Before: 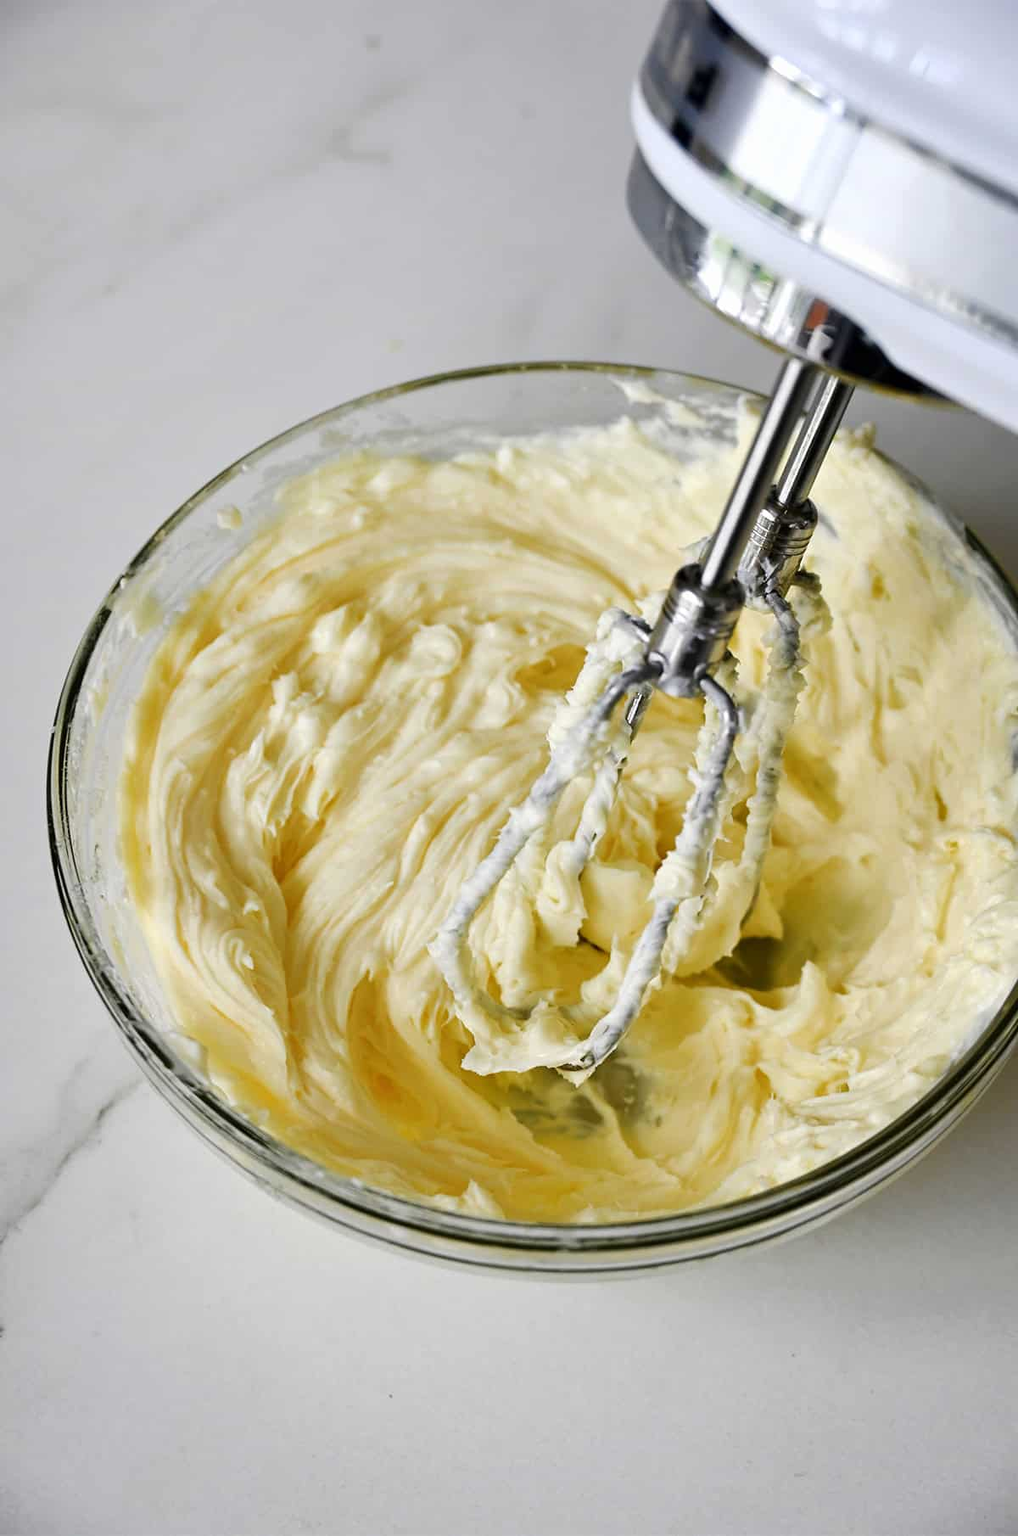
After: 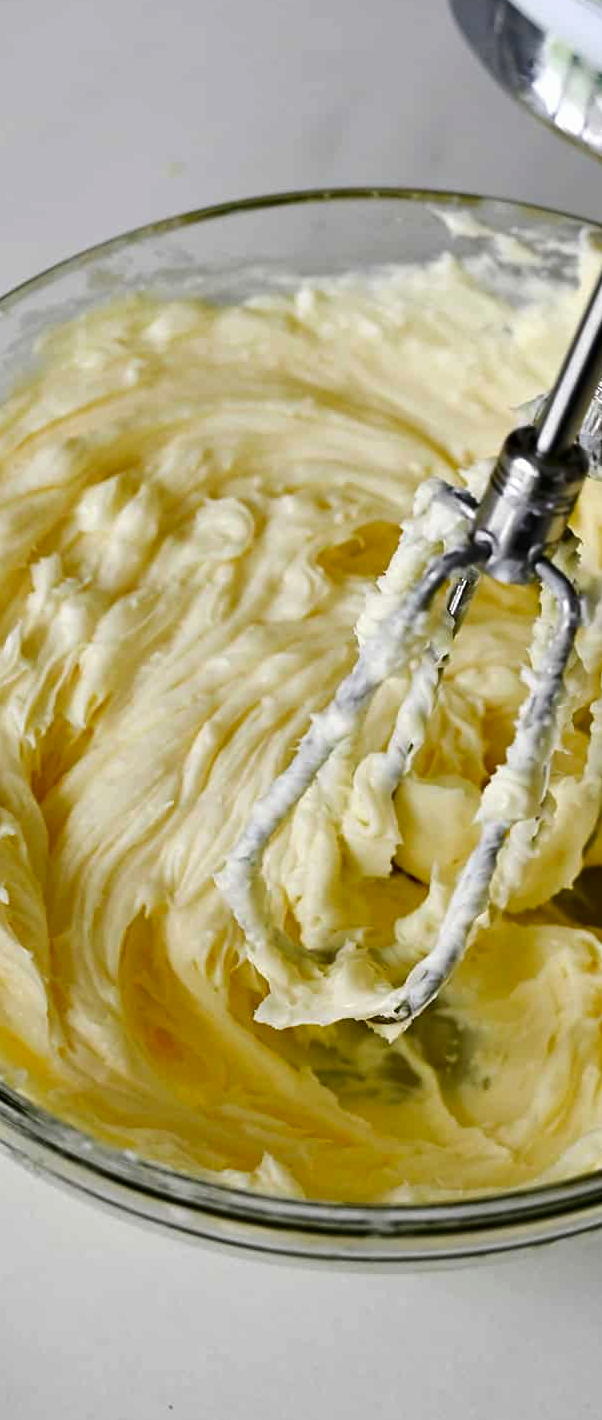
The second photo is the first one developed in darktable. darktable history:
crop and rotate: angle 0.012°, left 24.224%, top 13.151%, right 25.551%, bottom 8.336%
contrast brightness saturation: contrast 0.066, brightness -0.147, saturation 0.114
